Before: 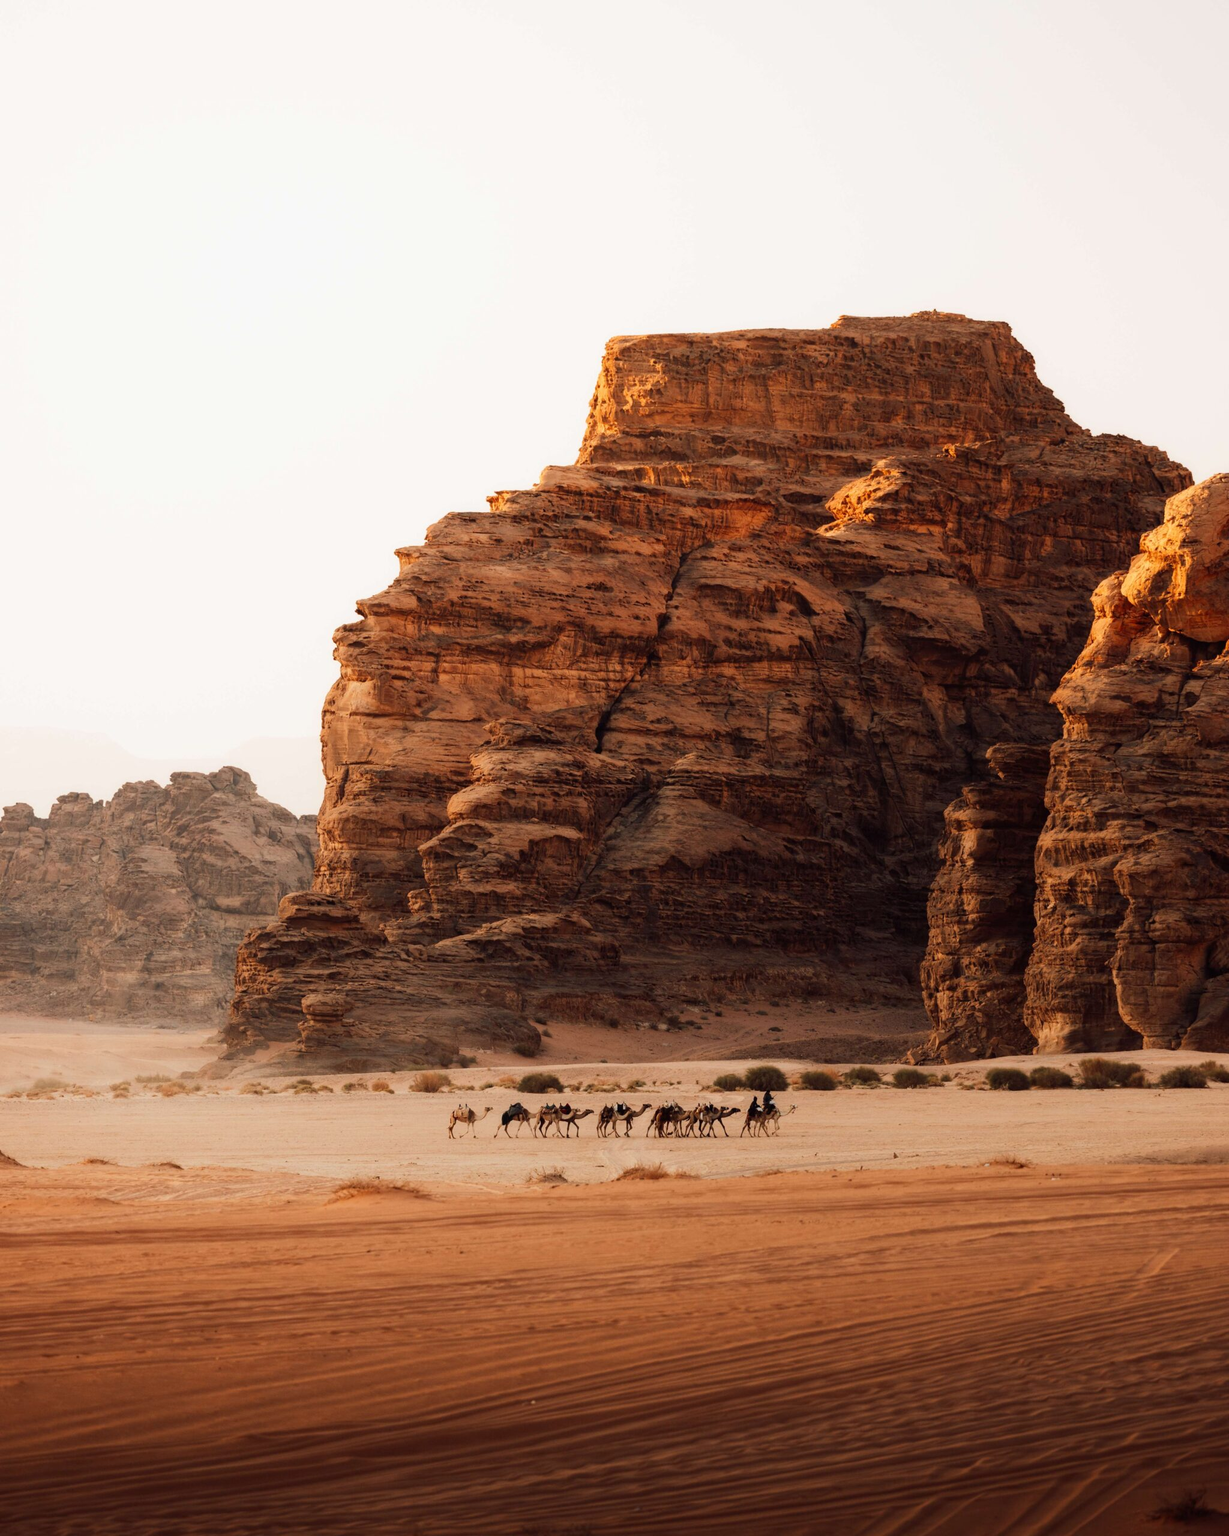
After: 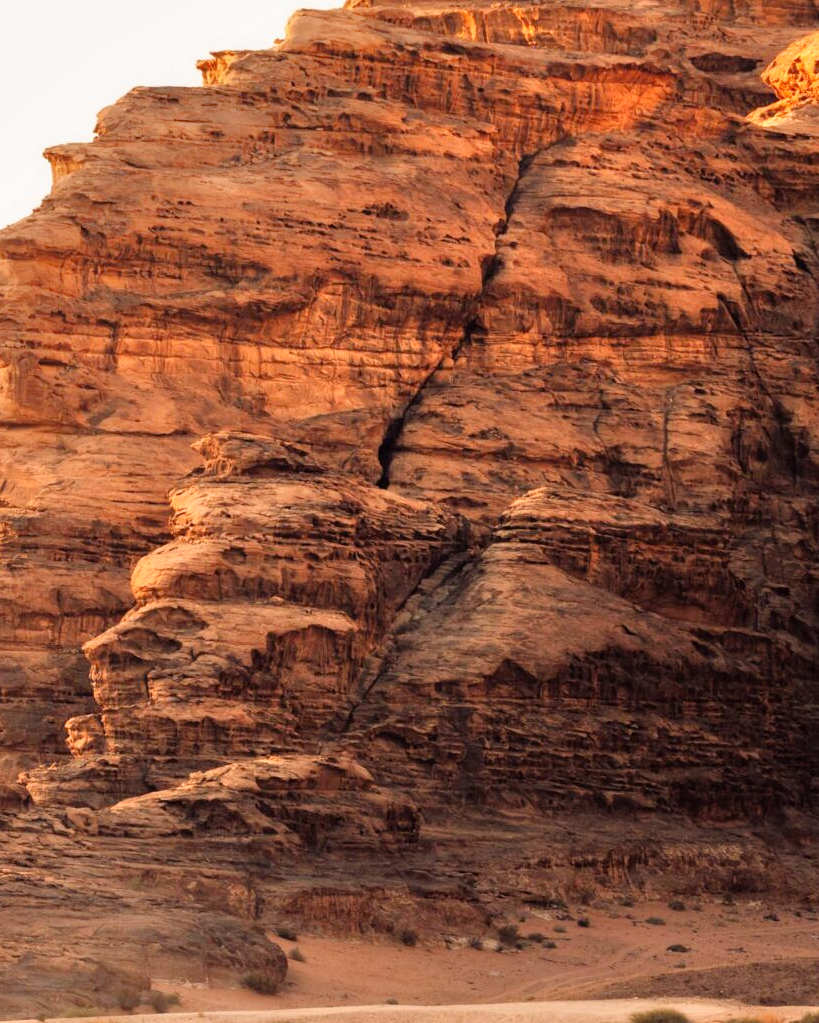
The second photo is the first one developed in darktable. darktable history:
tone equalizer: -7 EV 0.15 EV, -6 EV 0.6 EV, -5 EV 1.15 EV, -4 EV 1.33 EV, -3 EV 1.15 EV, -2 EV 0.6 EV, -1 EV 0.15 EV, mask exposure compensation -0.5 EV
crop: left 30%, top 30%, right 30%, bottom 30%
